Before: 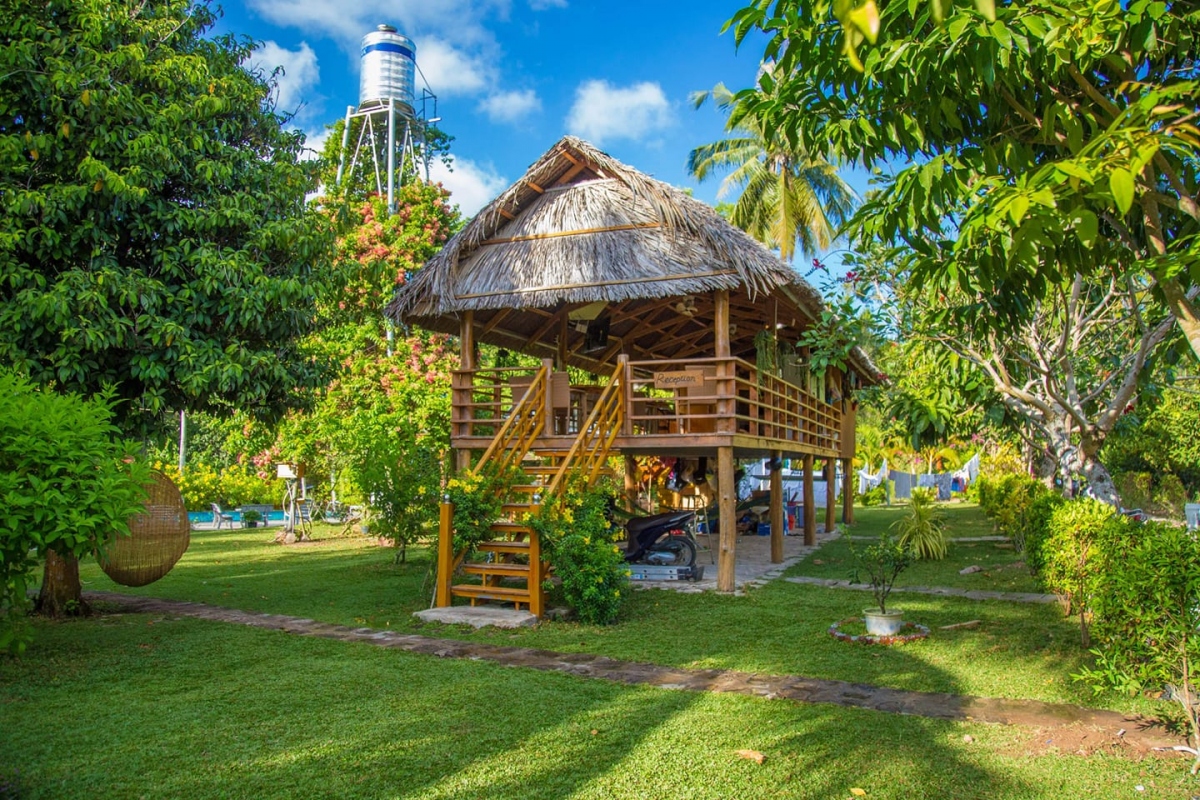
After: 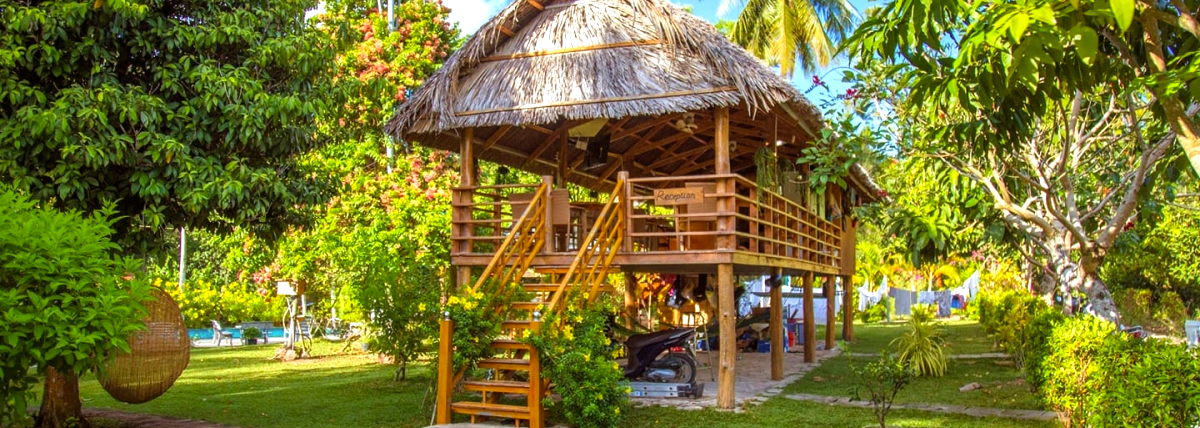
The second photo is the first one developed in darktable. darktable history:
rgb levels: mode RGB, independent channels, levels [[0, 0.5, 1], [0, 0.521, 1], [0, 0.536, 1]]
exposure: exposure 0.6 EV, compensate highlight preservation false
crop and rotate: top 23.043%, bottom 23.437%
